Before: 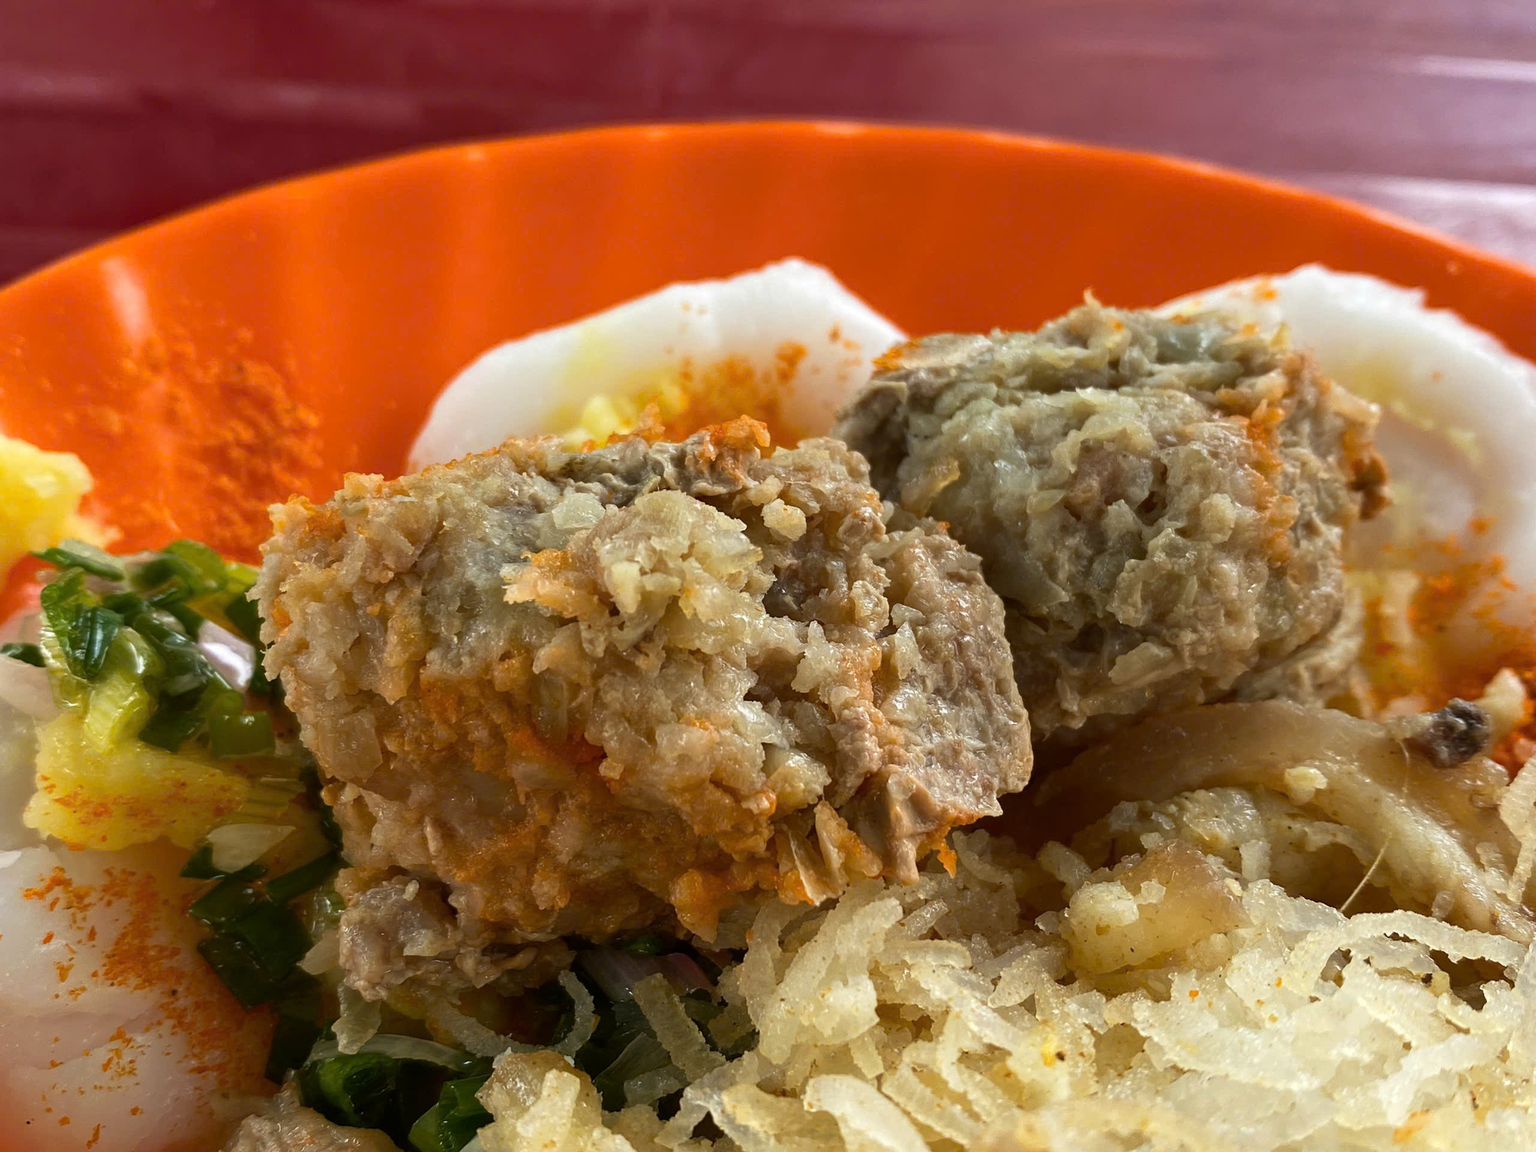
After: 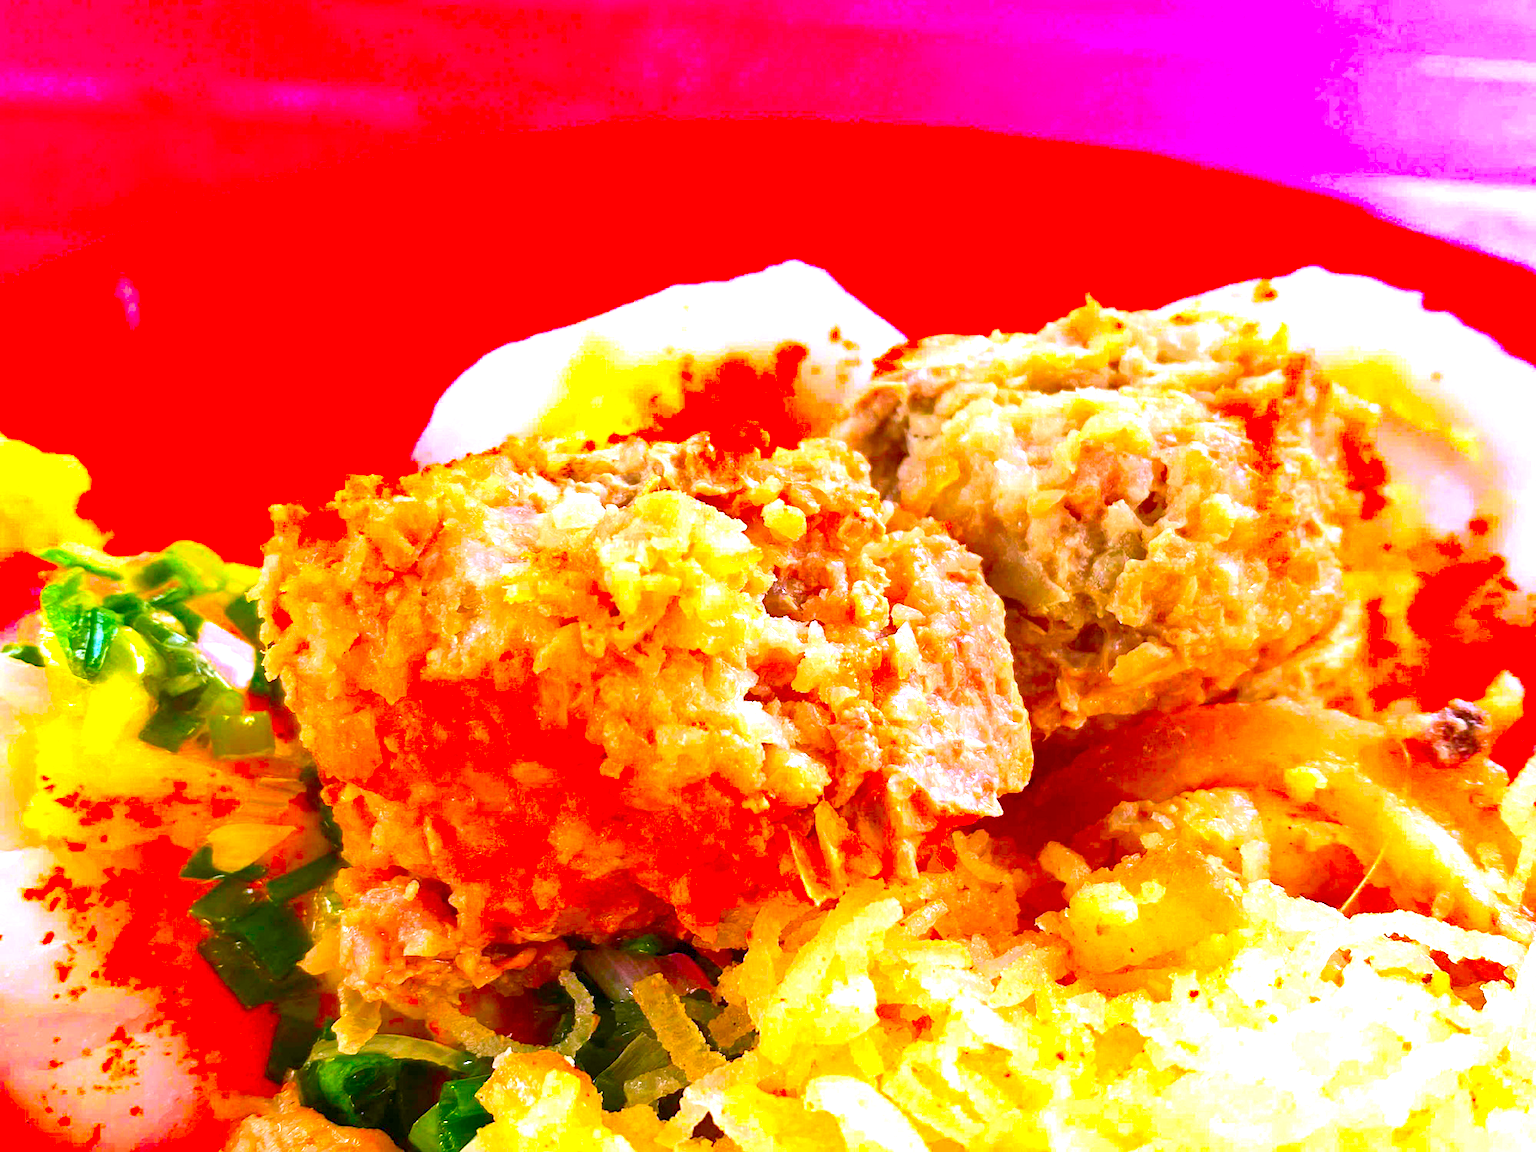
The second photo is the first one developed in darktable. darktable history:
contrast brightness saturation: contrast 0.2, brightness 0.16, saturation 0.22
exposure: black level correction 0.001, exposure 1.822 EV, compensate exposure bias true, compensate highlight preservation false
color correction: highlights a* 1.59, highlights b* -1.7, saturation 2.48
white balance: red 1.042, blue 1.17
